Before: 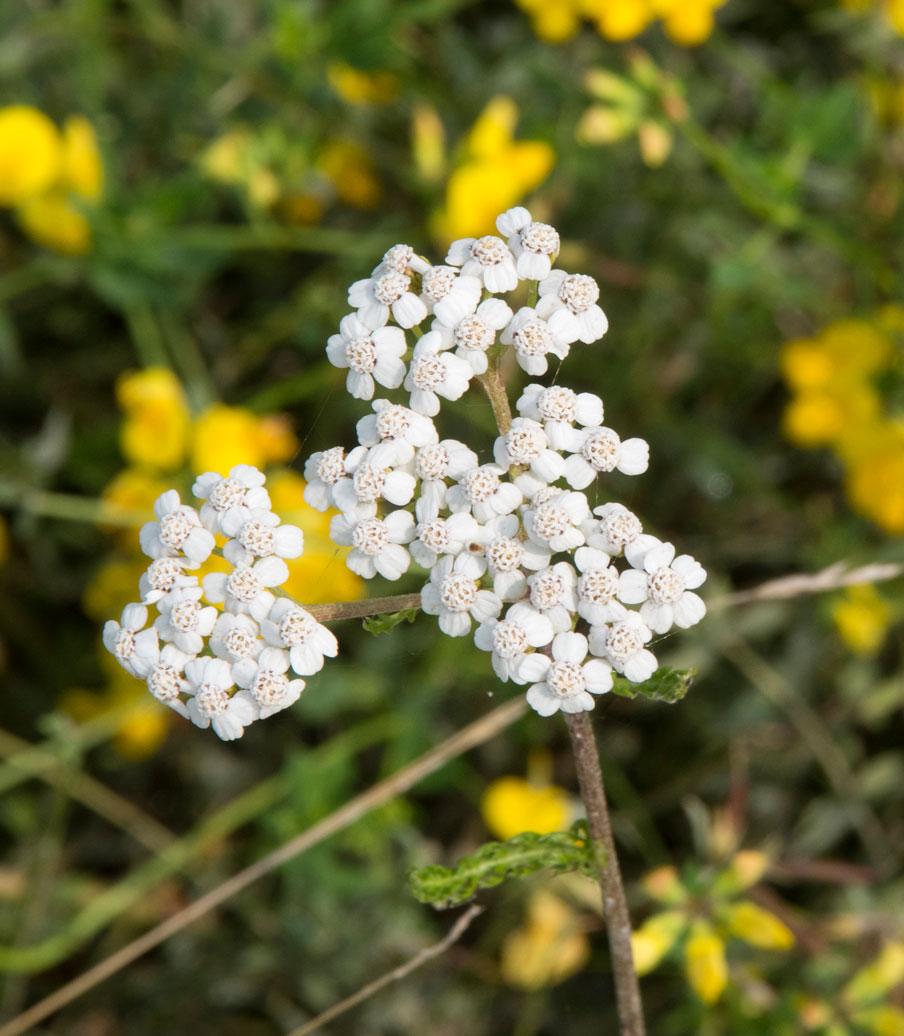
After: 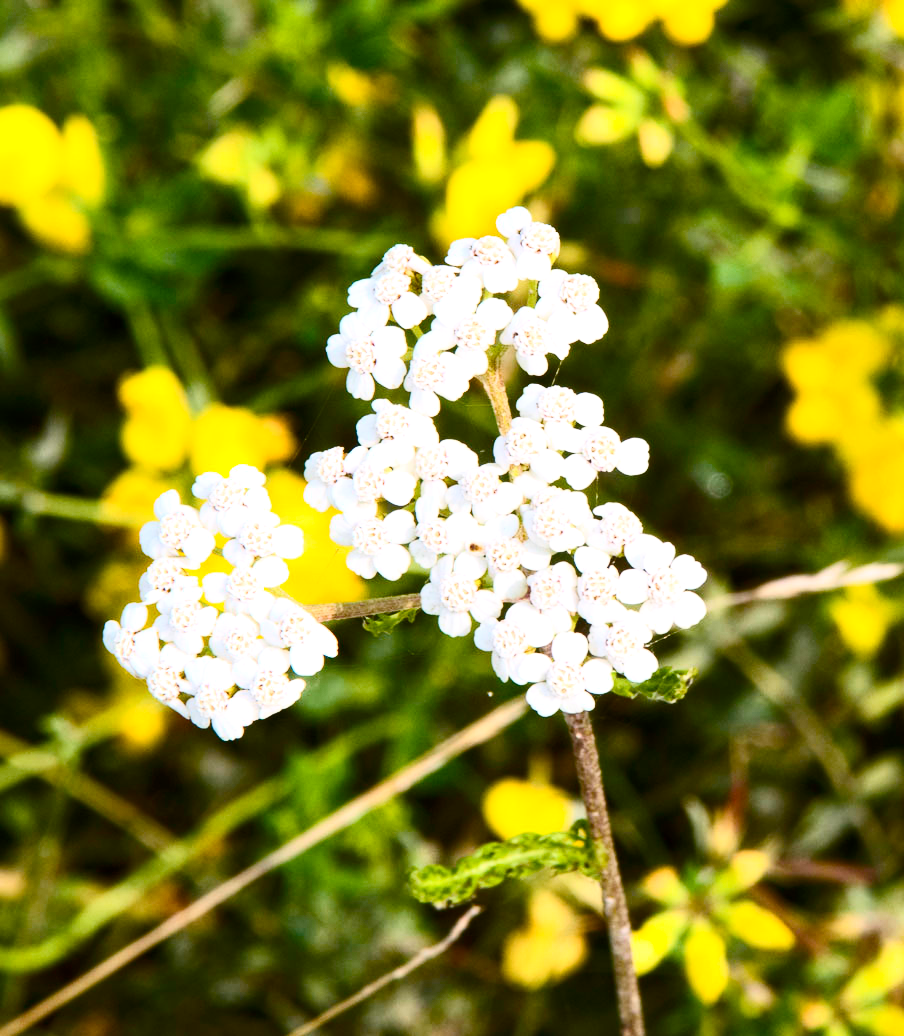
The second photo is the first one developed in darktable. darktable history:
white balance: red 1.009, blue 1.027
exposure: black level correction 0.001, exposure 0.5 EV, compensate exposure bias true, compensate highlight preservation false
contrast brightness saturation: contrast 0.39, brightness 0.1
color balance rgb: perceptual saturation grading › global saturation 20%, perceptual saturation grading › highlights -25%, perceptual saturation grading › shadows 50.52%, global vibrance 40.24%
